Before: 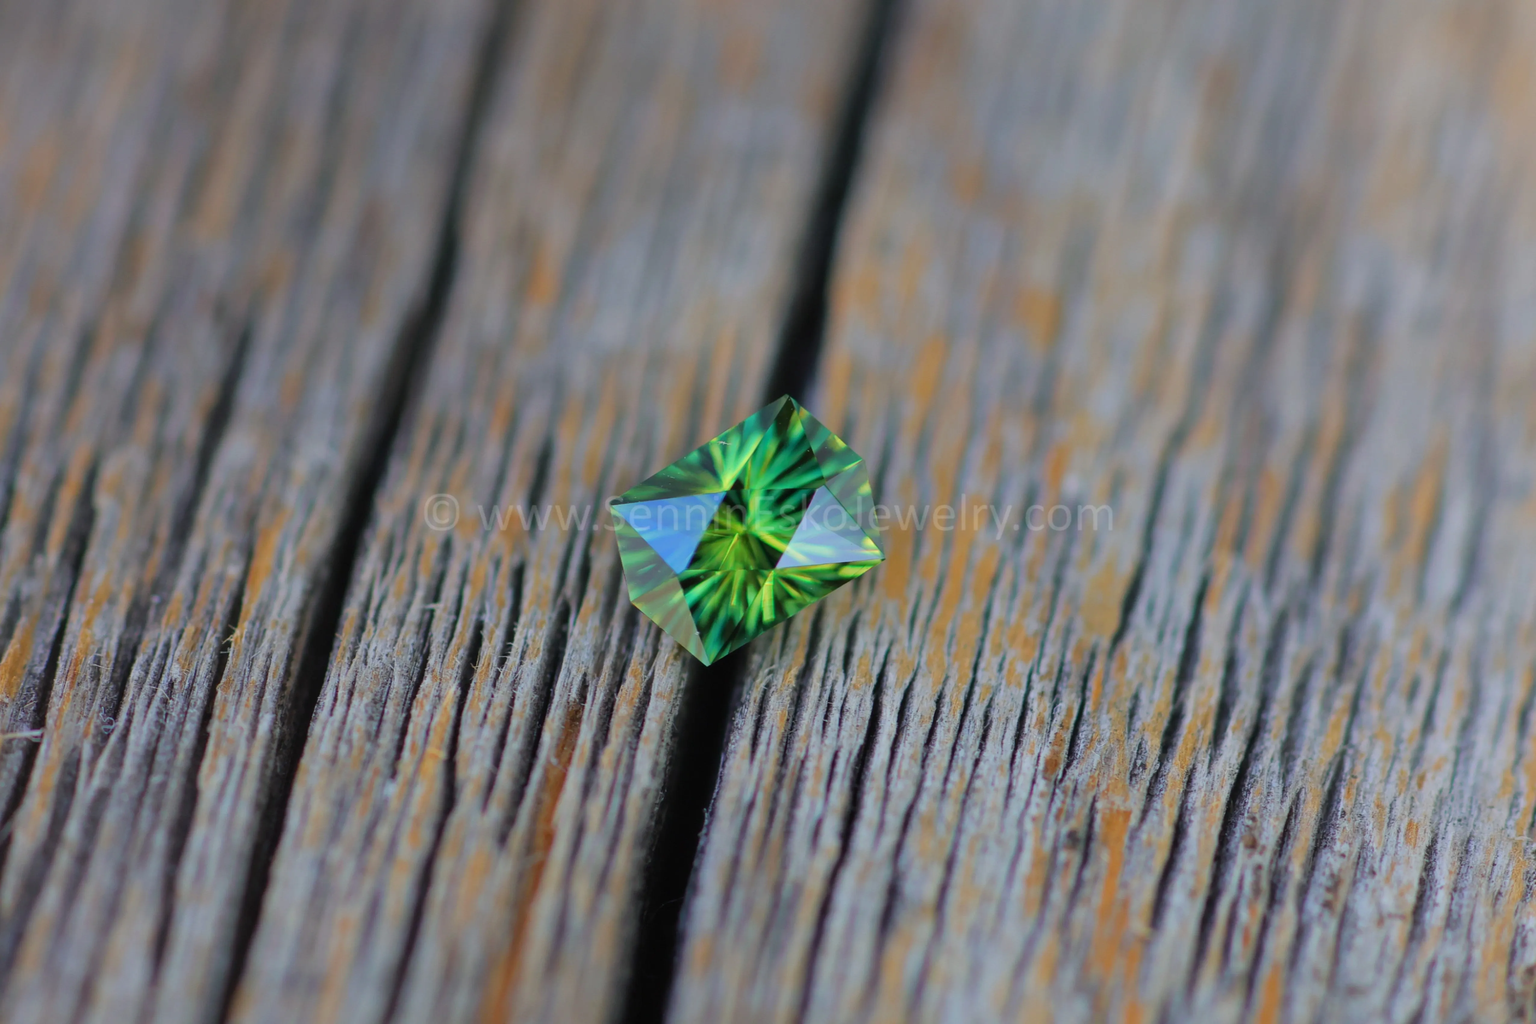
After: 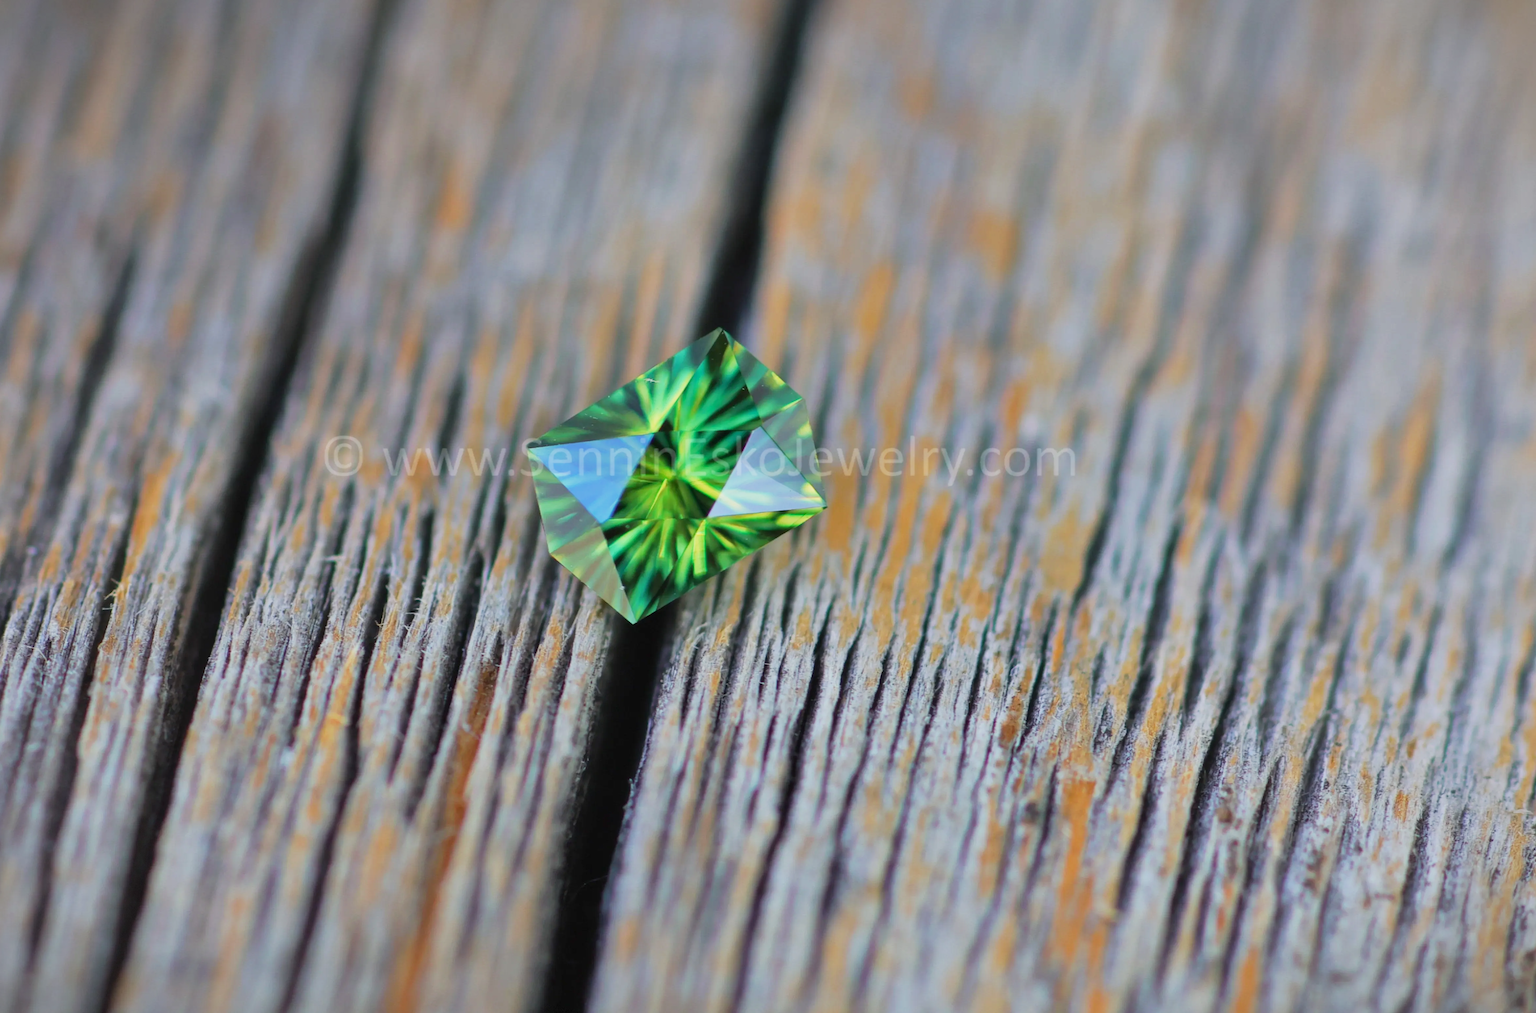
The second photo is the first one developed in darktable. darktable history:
shadows and highlights: soften with gaussian
crop and rotate: left 8.262%, top 9.226%
vignetting: fall-off start 100%, brightness -0.406, saturation -0.3, width/height ratio 1.324, dithering 8-bit output, unbound false
base curve: curves: ch0 [(0, 0) (0.088, 0.125) (0.176, 0.251) (0.354, 0.501) (0.613, 0.749) (1, 0.877)], preserve colors none
